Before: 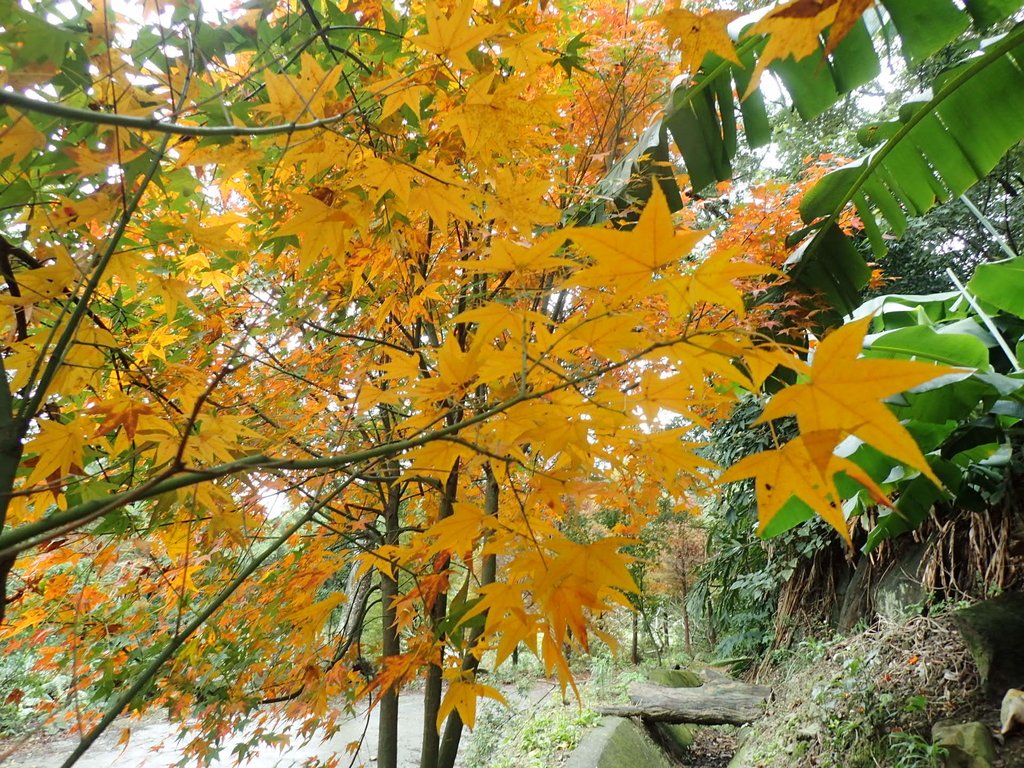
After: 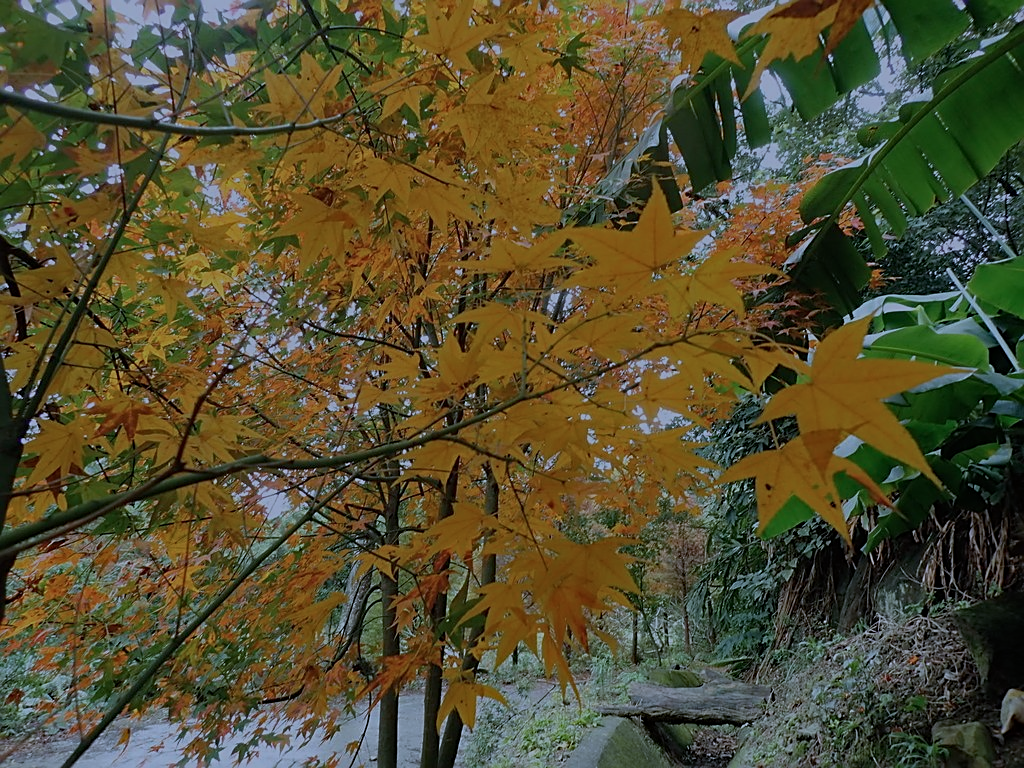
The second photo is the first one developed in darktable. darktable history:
color calibration: illuminant as shot in camera, x 0.37, y 0.382, temperature 4316.57 K
exposure: exposure -1.515 EV, compensate exposure bias true, compensate highlight preservation false
haze removal: strength 0.282, distance 0.244, compatibility mode true, adaptive false
color correction: highlights a* -0.697, highlights b* -9.44
sharpen: radius 1.919
